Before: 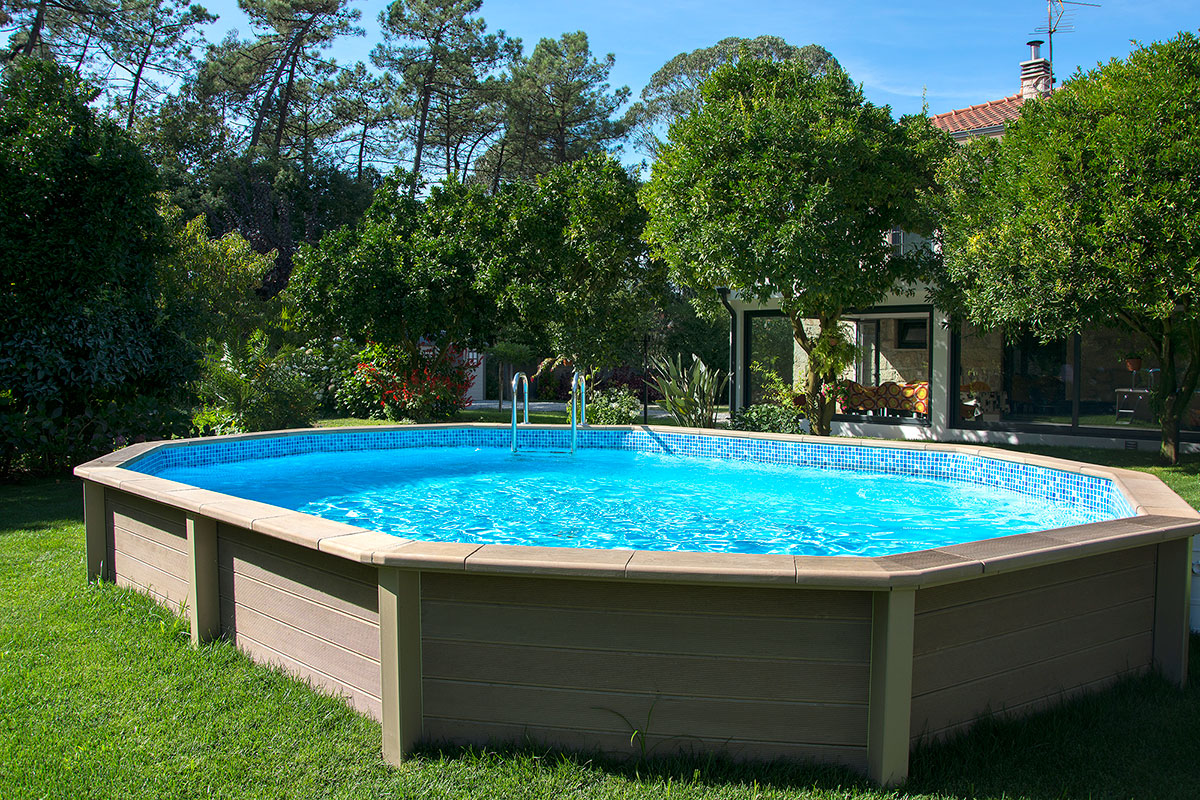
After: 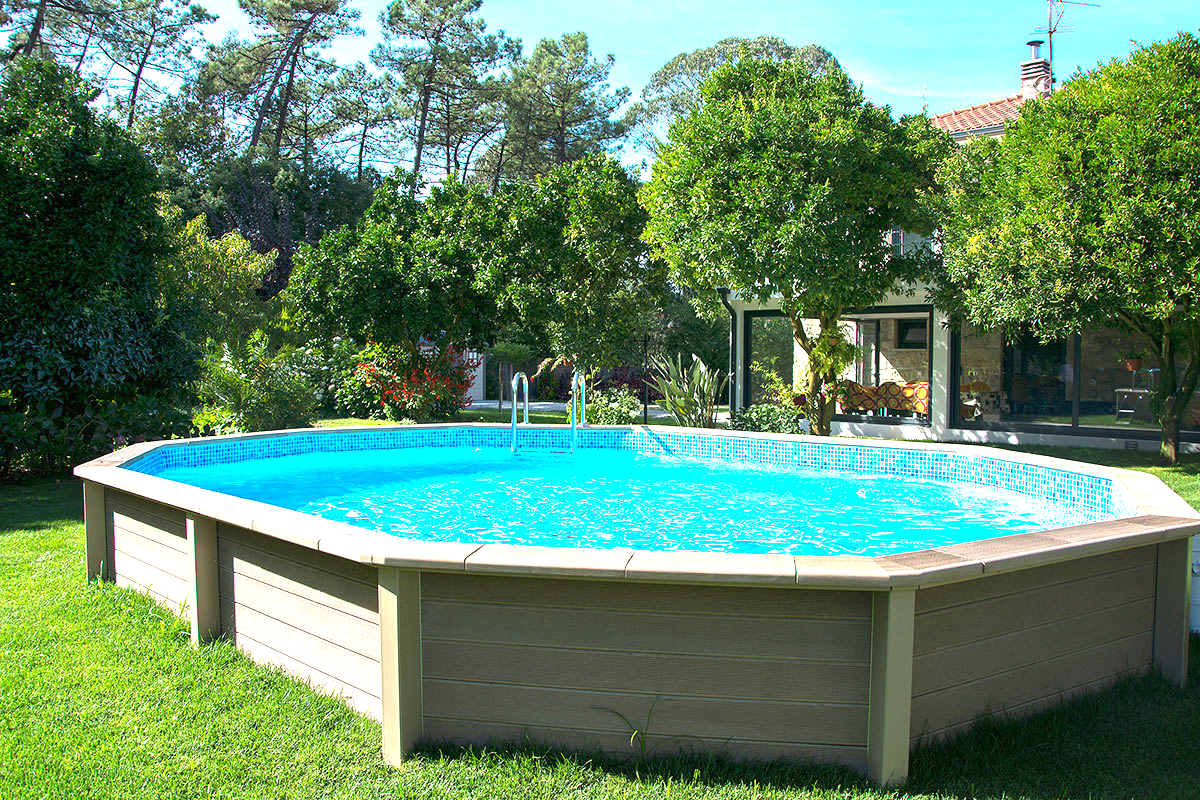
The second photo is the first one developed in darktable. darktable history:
exposure: black level correction 0, exposure 1.098 EV, compensate exposure bias true, compensate highlight preservation false
levels: levels [0, 0.476, 0.951]
